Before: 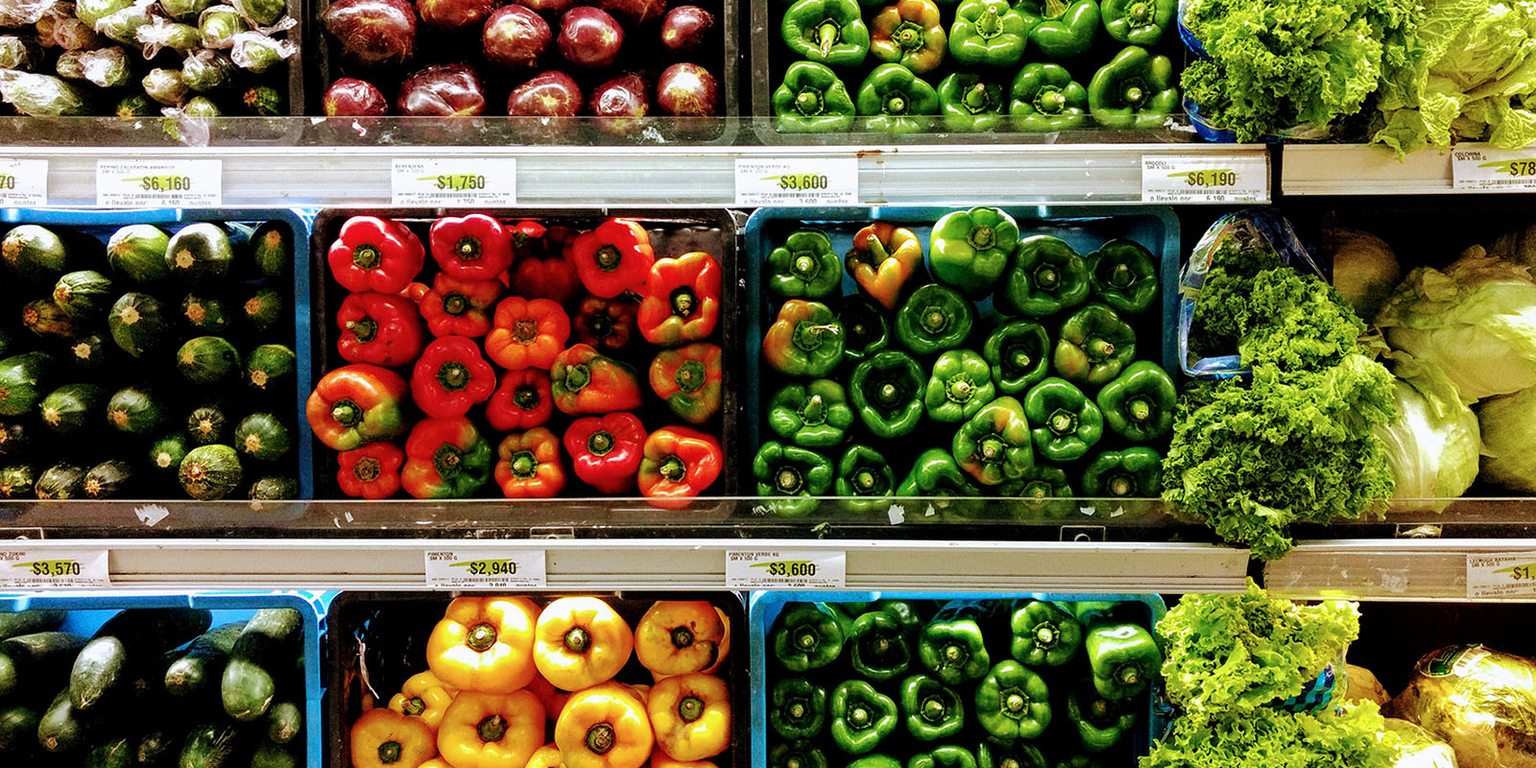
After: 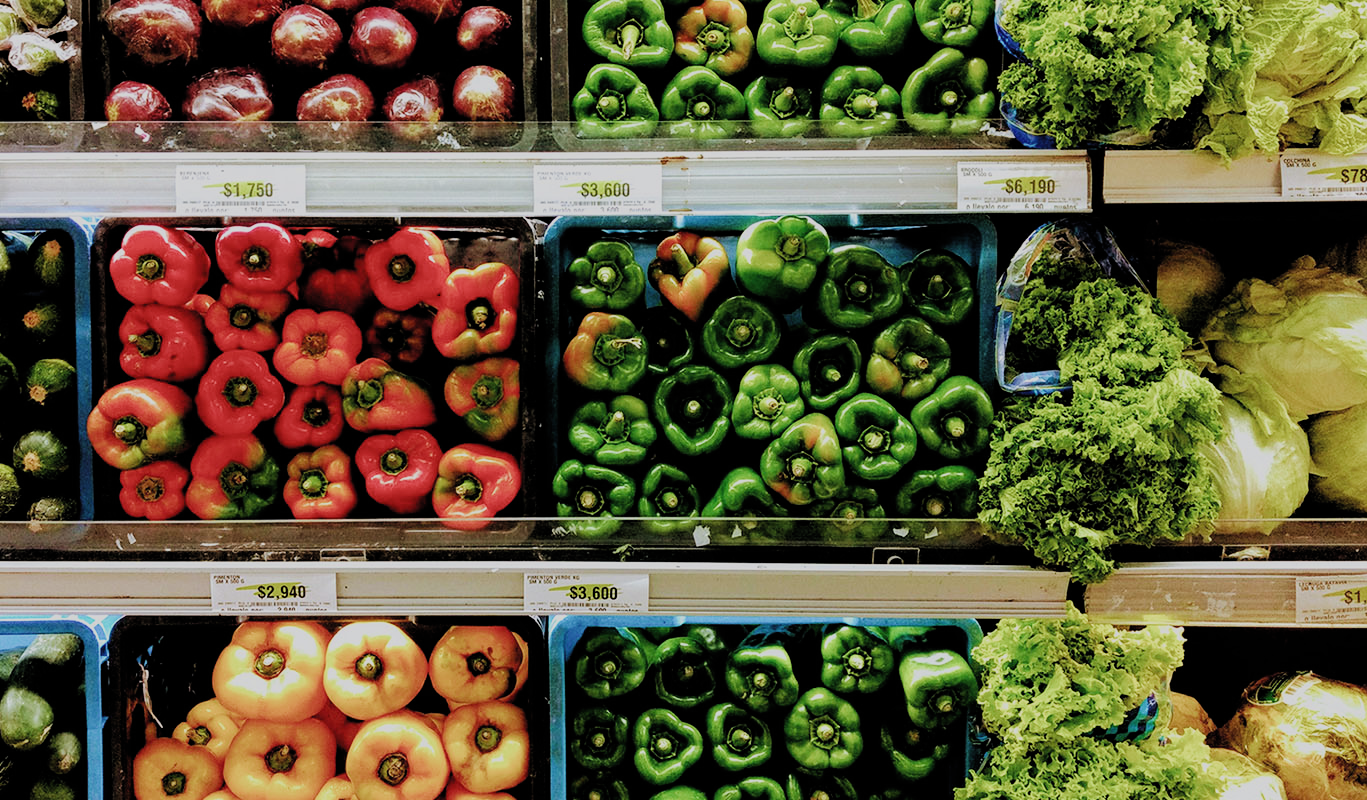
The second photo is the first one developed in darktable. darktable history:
filmic rgb: black relative exposure -7.65 EV, white relative exposure 4.56 EV, hardness 3.61, color science v4 (2020)
crop and rotate: left 14.517%
